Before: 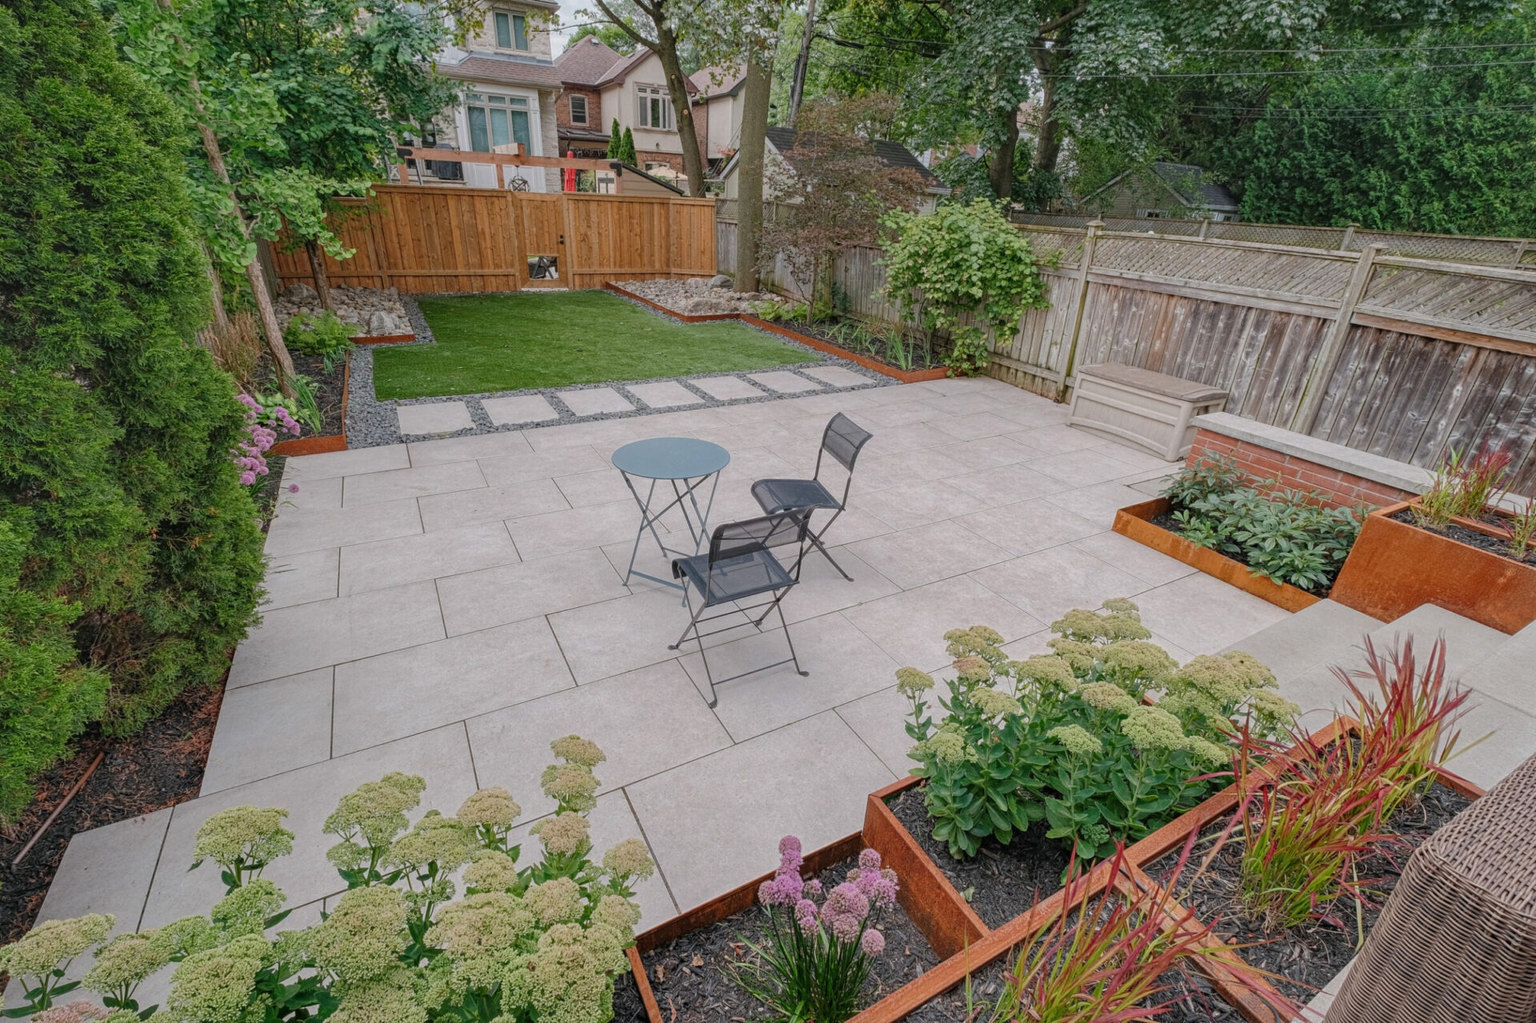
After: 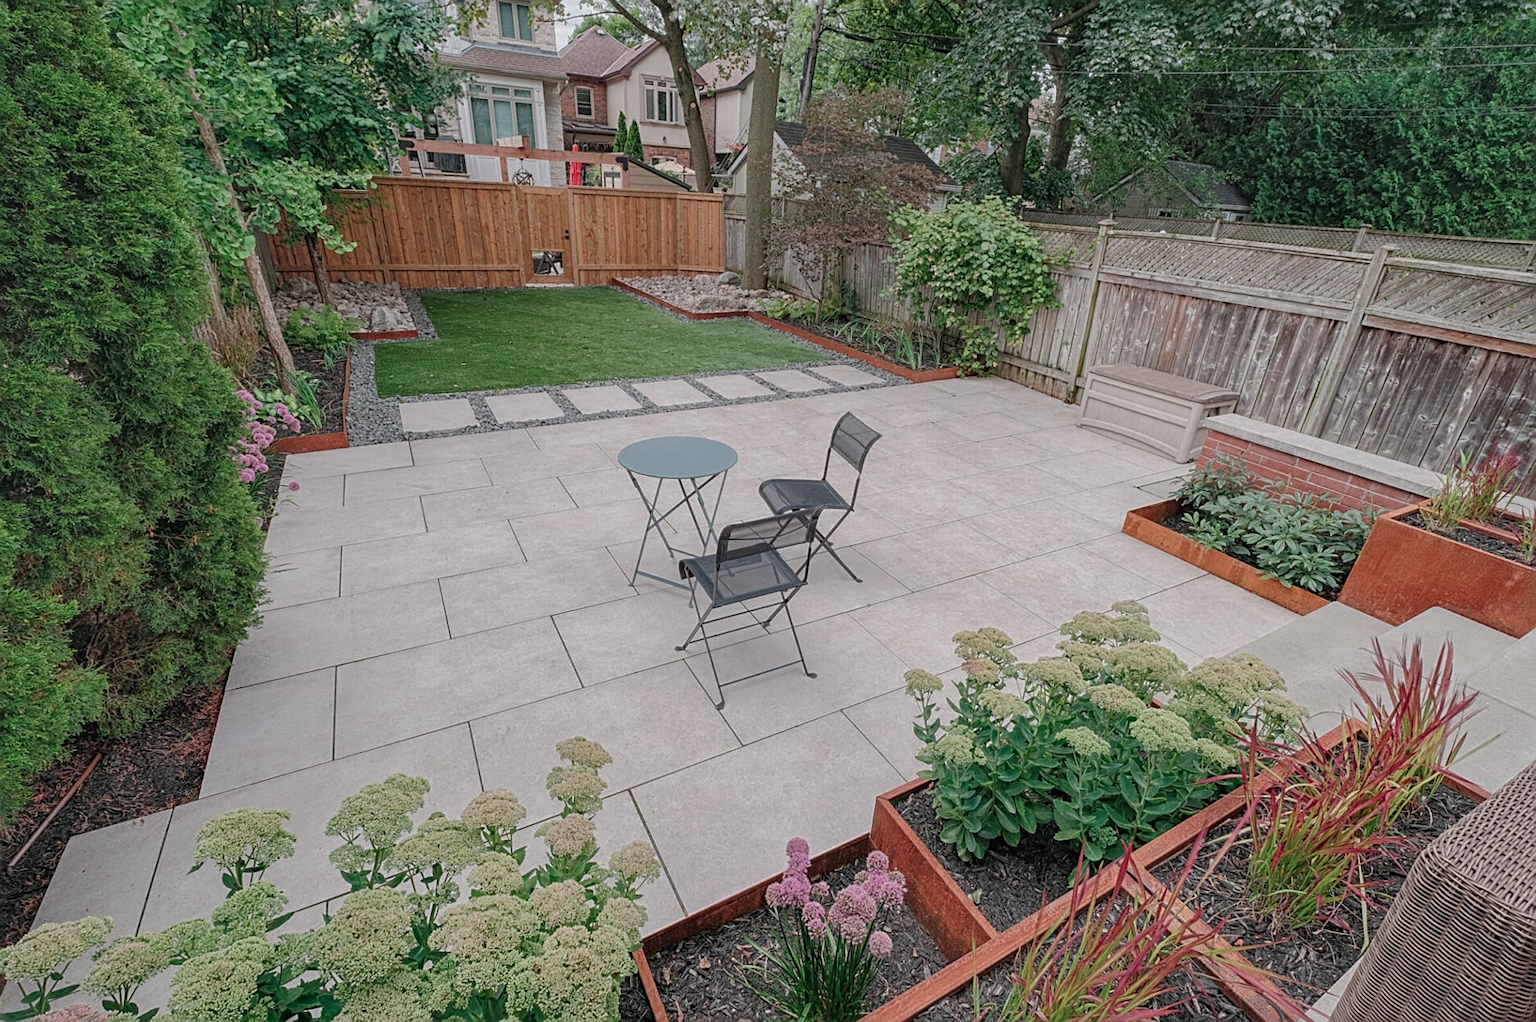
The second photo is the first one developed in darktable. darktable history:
sharpen: on, module defaults
rotate and perspective: rotation 0.174°, lens shift (vertical) 0.013, lens shift (horizontal) 0.019, shear 0.001, automatic cropping original format, crop left 0.007, crop right 0.991, crop top 0.016, crop bottom 0.997
color contrast: blue-yellow contrast 0.7
